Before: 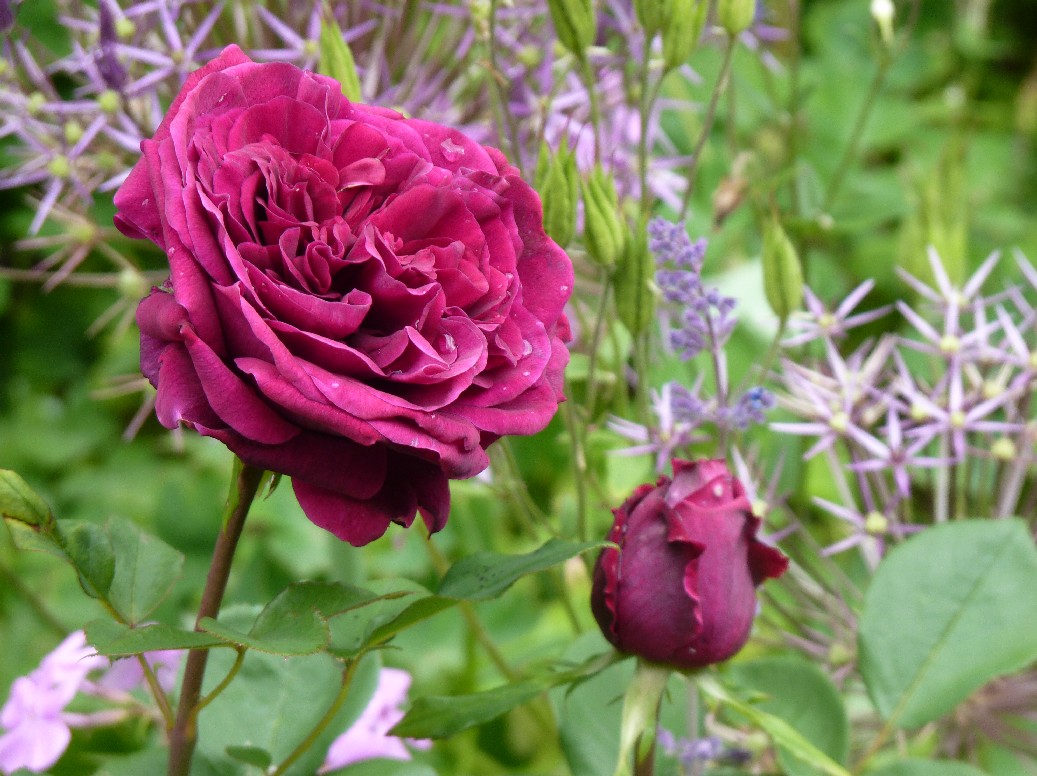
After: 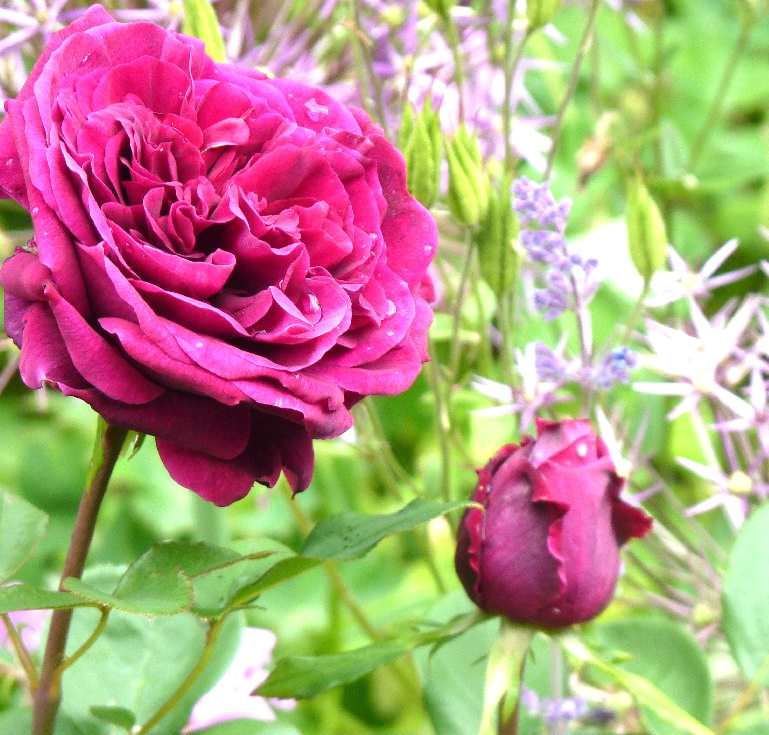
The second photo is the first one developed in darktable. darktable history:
exposure: black level correction 0, exposure 1 EV, compensate highlight preservation false
crop and rotate: left 13.15%, top 5.251%, right 12.609%
